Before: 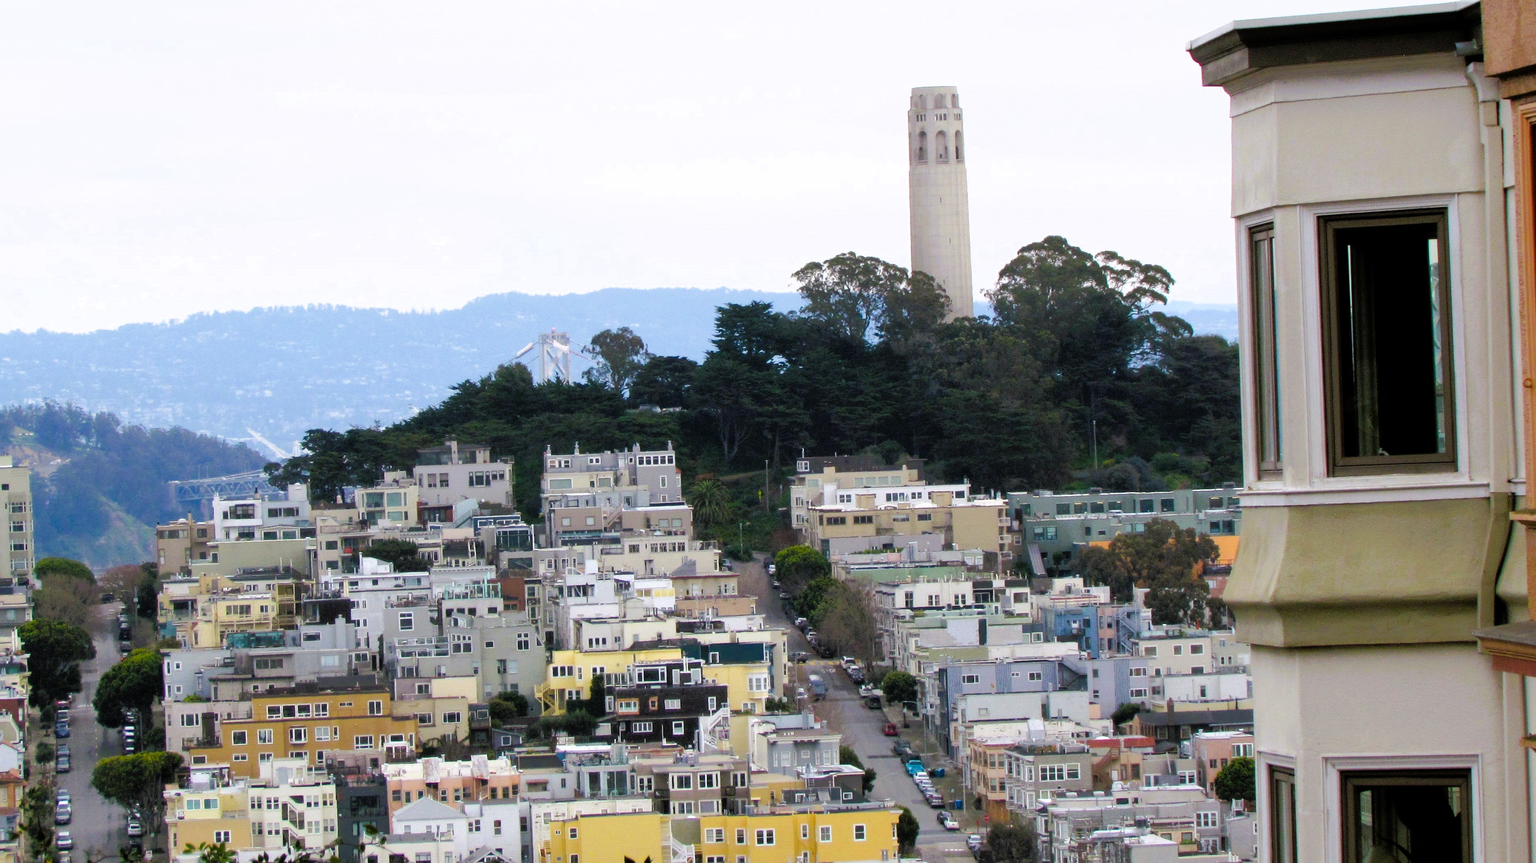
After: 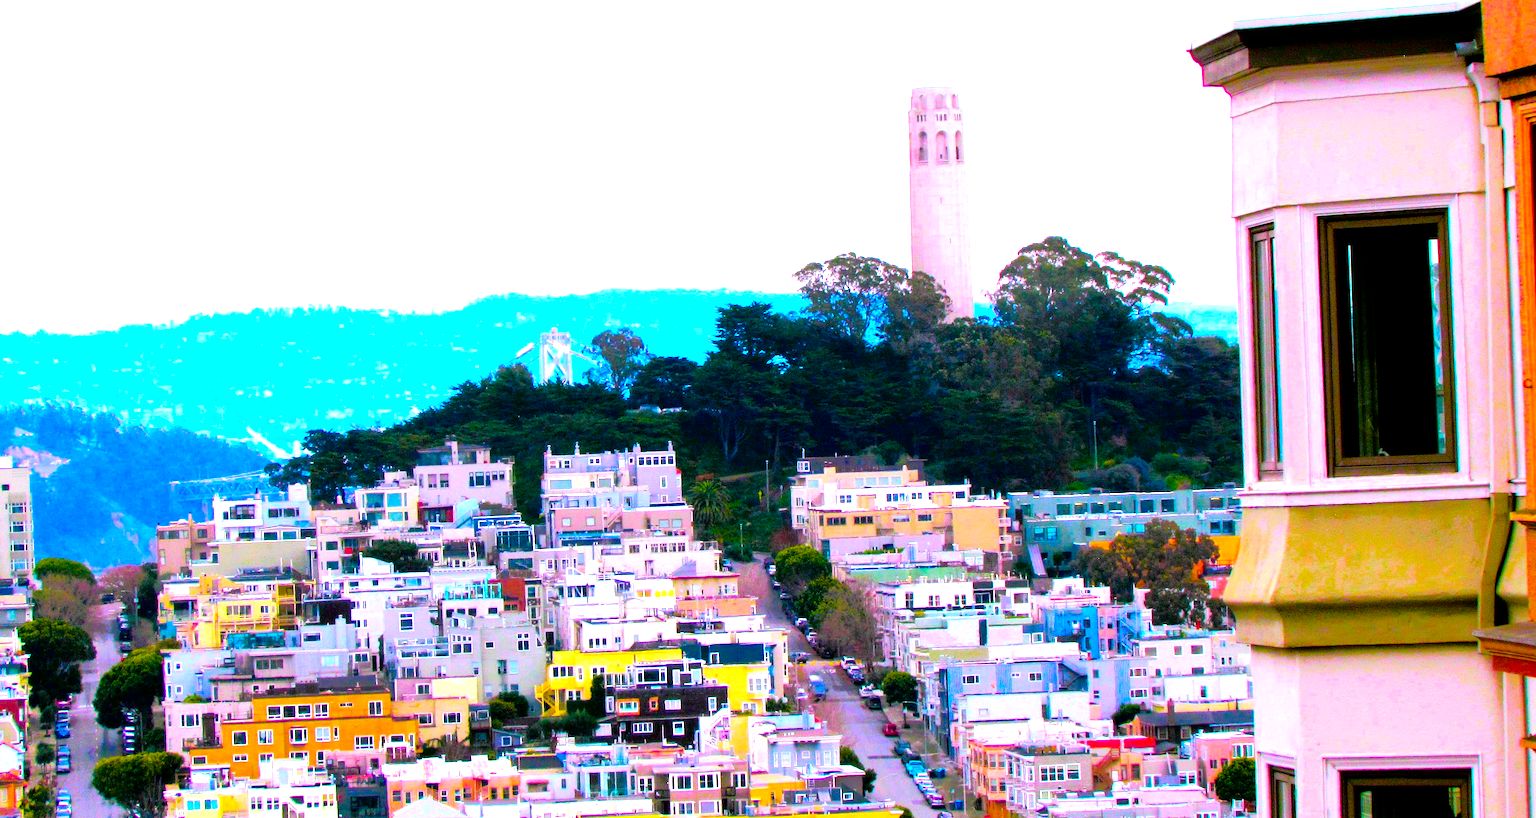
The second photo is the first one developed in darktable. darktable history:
crop and rotate: top 0.008%, bottom 5.103%
color balance rgb: global offset › hue 170.61°, linear chroma grading › shadows 17.837%, linear chroma grading › highlights 62.016%, linear chroma grading › global chroma 49.957%, perceptual saturation grading › global saturation 19.295%, global vibrance 20%
color correction: highlights a* 15.76, highlights b* -20.22
exposure: black level correction 0.001, exposure 1 EV, compensate highlight preservation false
tone curve: curves: ch0 [(0, 0) (0.068, 0.012) (0.183, 0.089) (0.341, 0.283) (0.547, 0.532) (0.828, 0.815) (1, 0.983)]; ch1 [(0, 0) (0.23, 0.166) (0.34, 0.308) (0.371, 0.337) (0.429, 0.411) (0.477, 0.462) (0.499, 0.498) (0.529, 0.537) (0.559, 0.582) (0.743, 0.798) (1, 1)]; ch2 [(0, 0) (0.431, 0.414) (0.498, 0.503) (0.524, 0.528) (0.568, 0.546) (0.6, 0.597) (0.634, 0.645) (0.728, 0.742) (1, 1)], color space Lab, independent channels, preserve colors none
